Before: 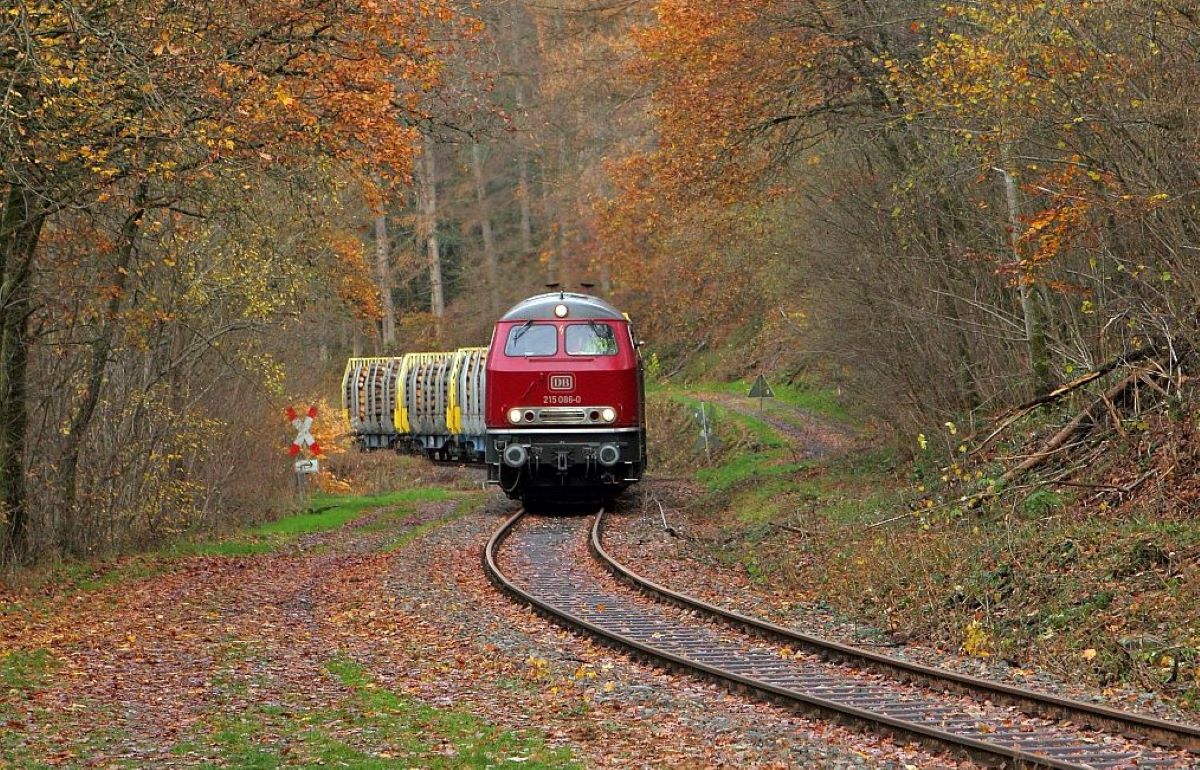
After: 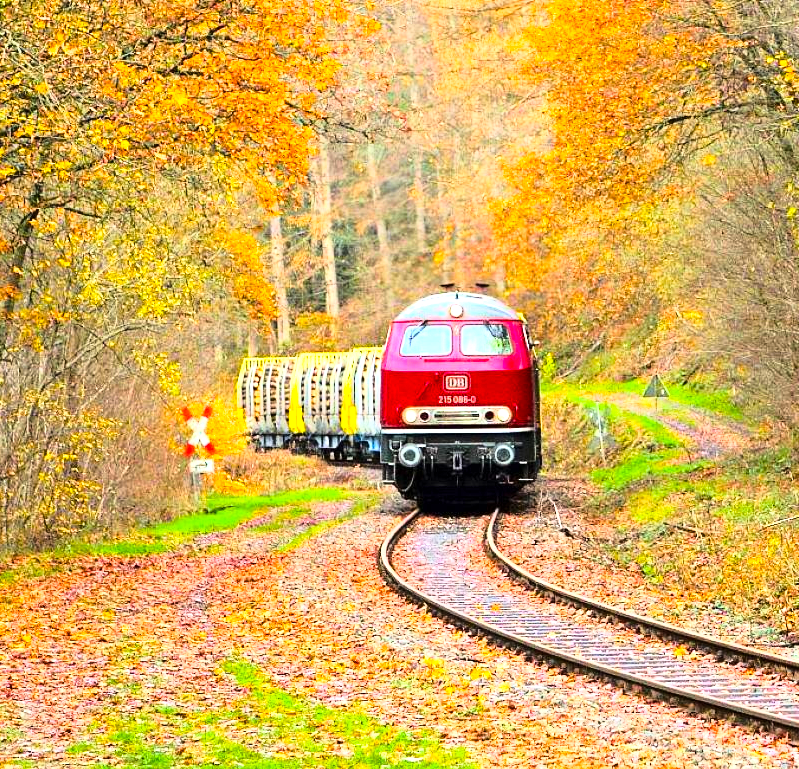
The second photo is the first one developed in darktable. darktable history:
base curve: curves: ch0 [(0, 0) (0.028, 0.03) (0.121, 0.232) (0.46, 0.748) (0.859, 0.968) (1, 1)]
color balance rgb: linear chroma grading › shadows -10%, linear chroma grading › global chroma 20%, perceptual saturation grading › global saturation 15%, perceptual brilliance grading › global brilliance 30%, perceptual brilliance grading › highlights 12%, perceptual brilliance grading › mid-tones 24%, global vibrance 20%
crop and rotate: left 8.786%, right 24.548%
